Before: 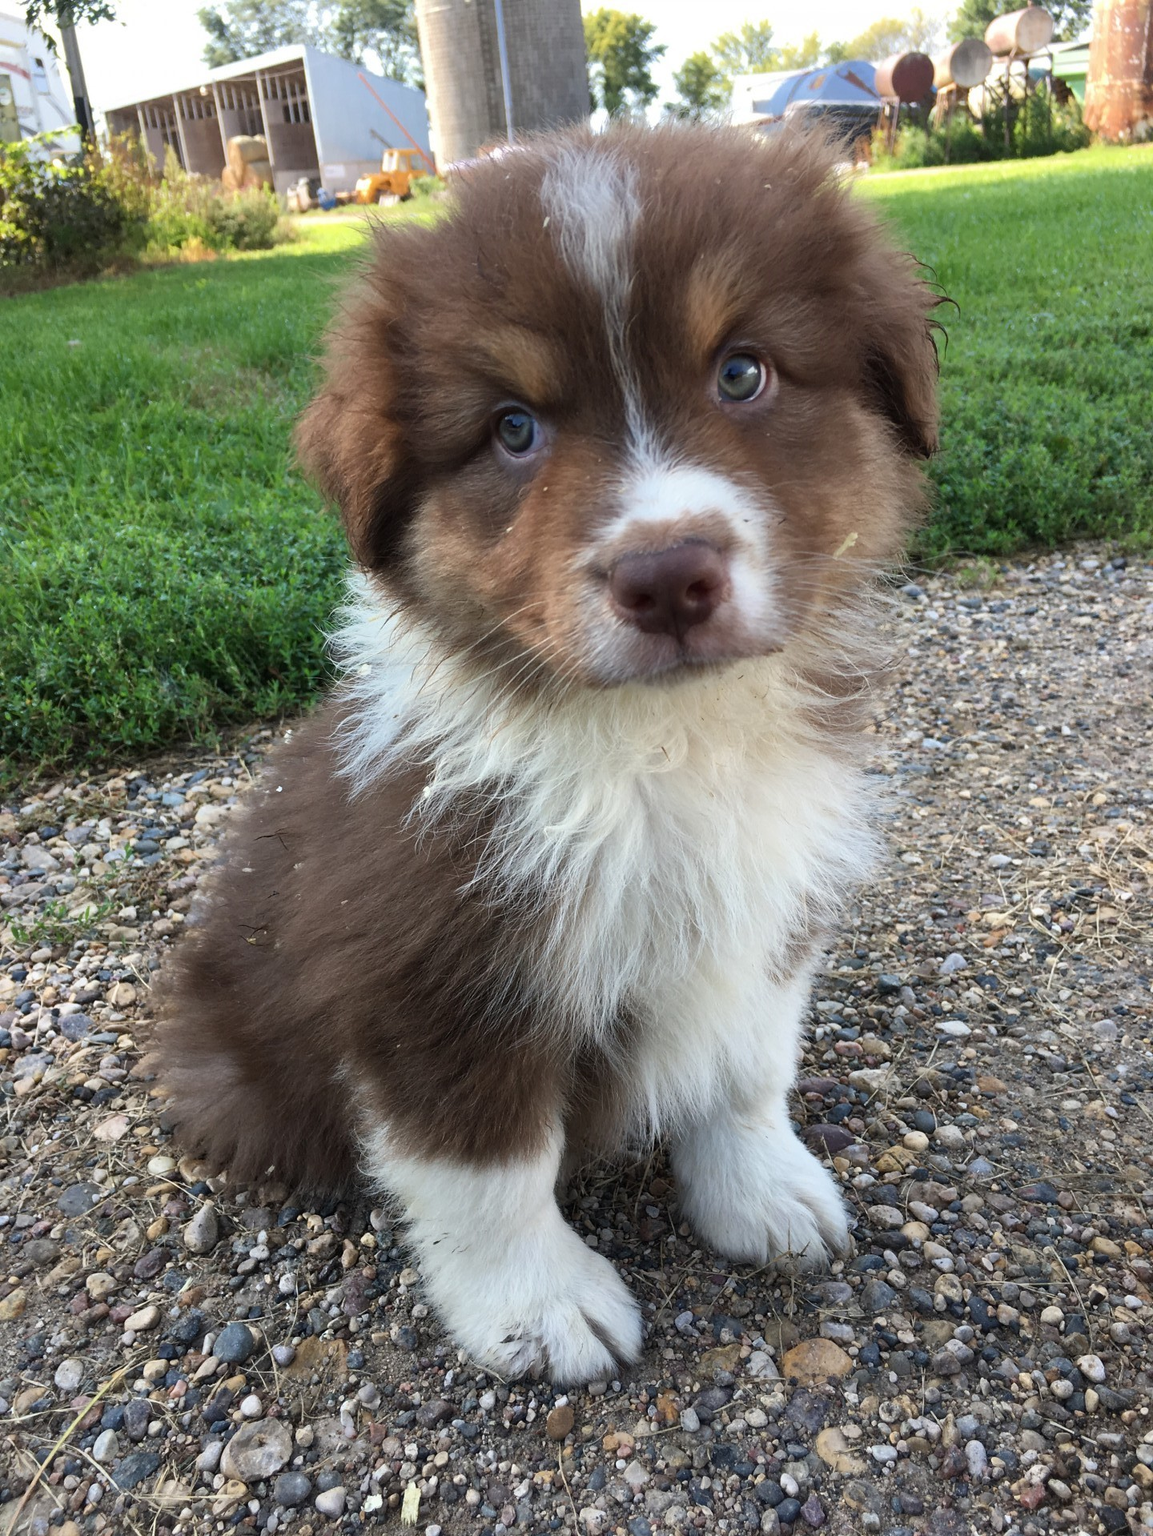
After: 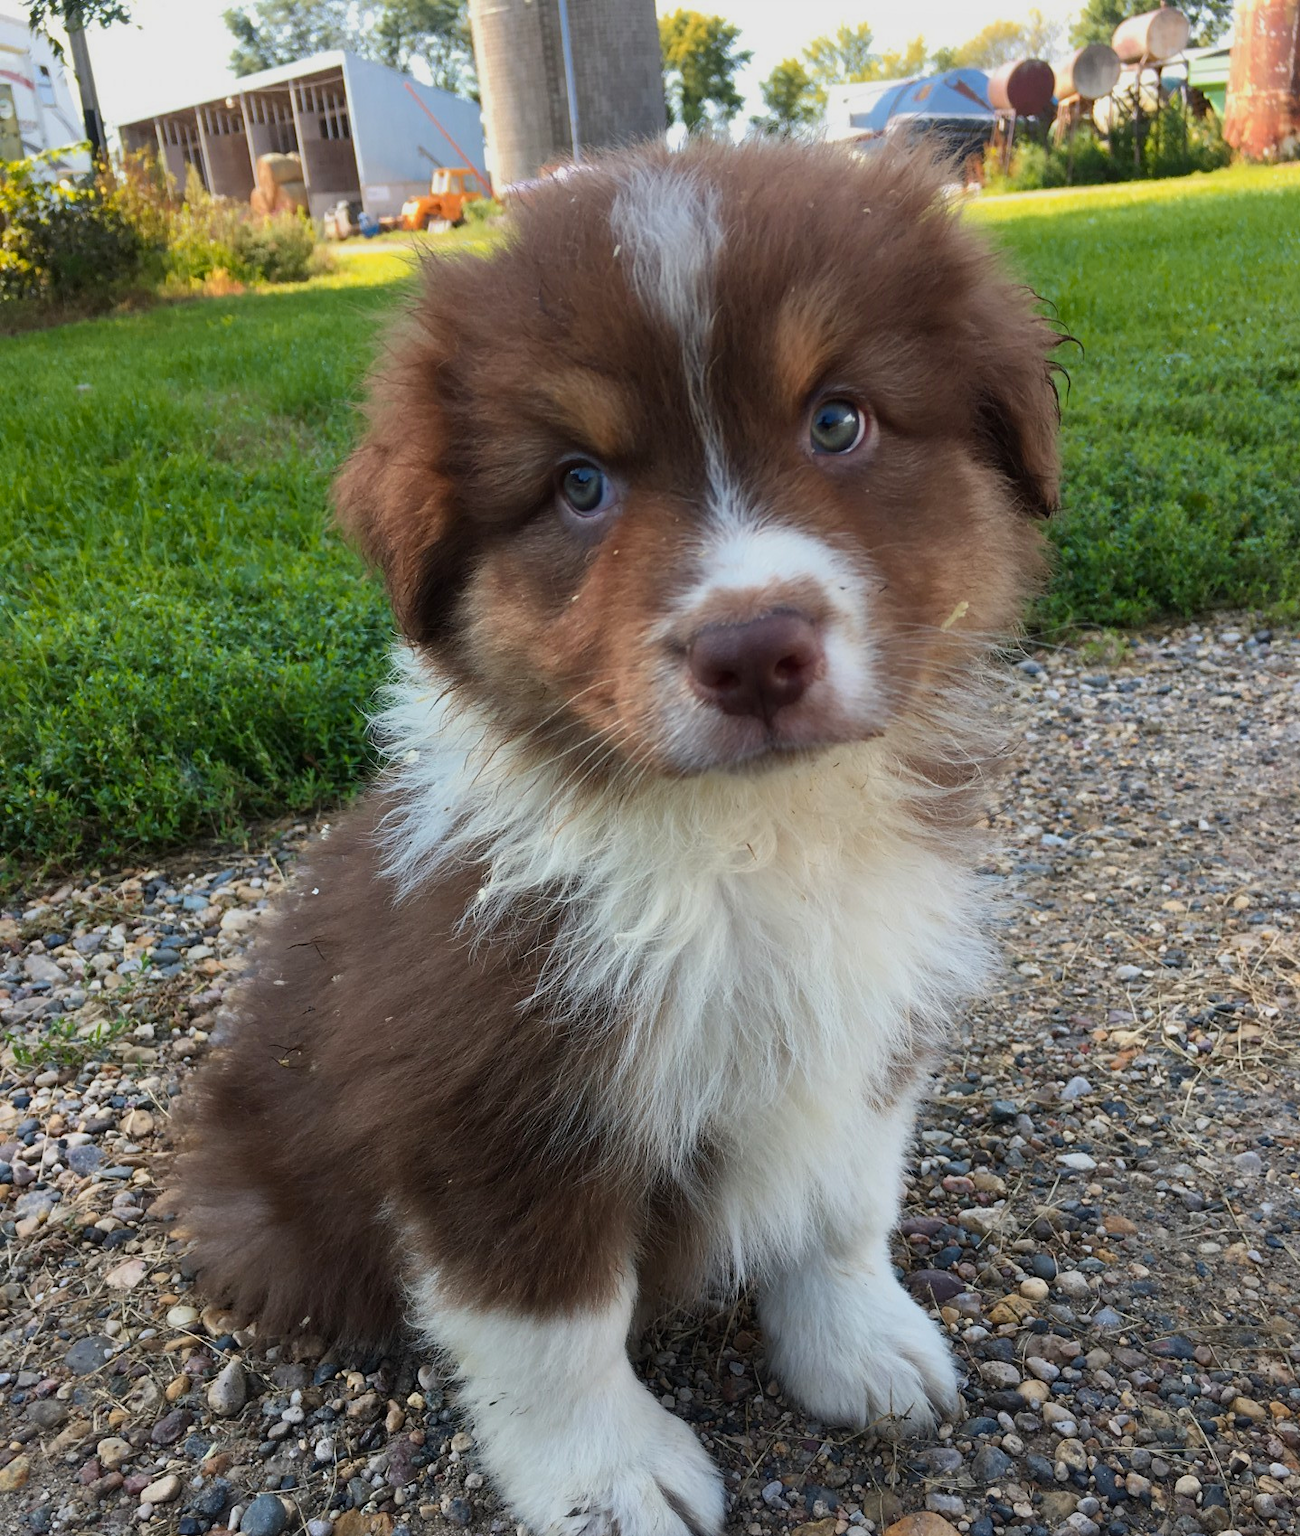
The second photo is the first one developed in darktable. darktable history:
crop and rotate: top 0%, bottom 11.463%
exposure: exposure -0.33 EV, compensate highlight preservation false
contrast brightness saturation: saturation 0.135
color zones: curves: ch1 [(0.235, 0.558) (0.75, 0.5)]; ch2 [(0.25, 0.462) (0.749, 0.457)]
